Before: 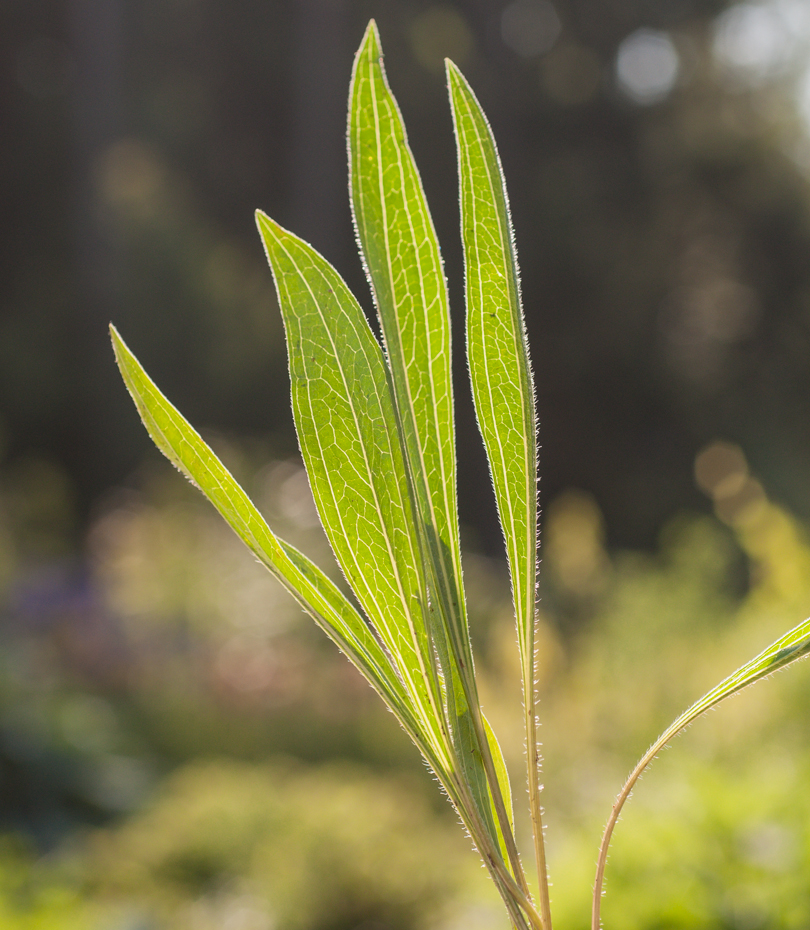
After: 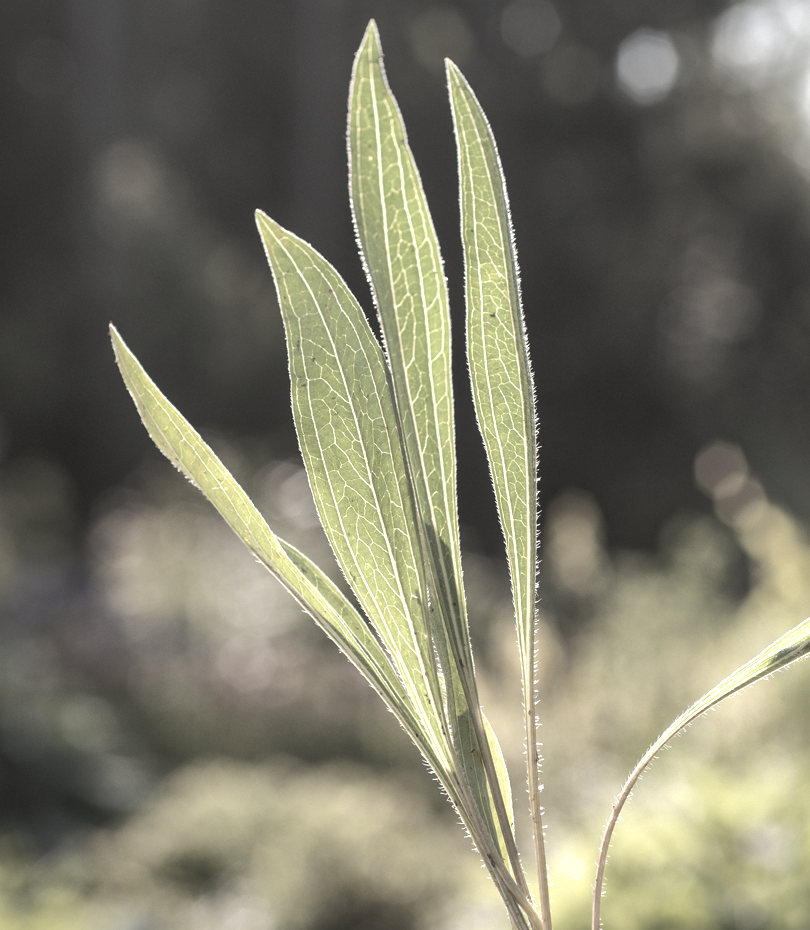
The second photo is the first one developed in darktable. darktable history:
color zones: curves: ch1 [(0.238, 0.163) (0.476, 0.2) (0.733, 0.322) (0.848, 0.134)]
tone equalizer: -8 EV -0.75 EV, -7 EV -0.7 EV, -6 EV -0.6 EV, -5 EV -0.4 EV, -3 EV 0.4 EV, -2 EV 0.6 EV, -1 EV 0.7 EV, +0 EV 0.75 EV, edges refinement/feathering 500, mask exposure compensation -1.57 EV, preserve details no
shadows and highlights: on, module defaults
